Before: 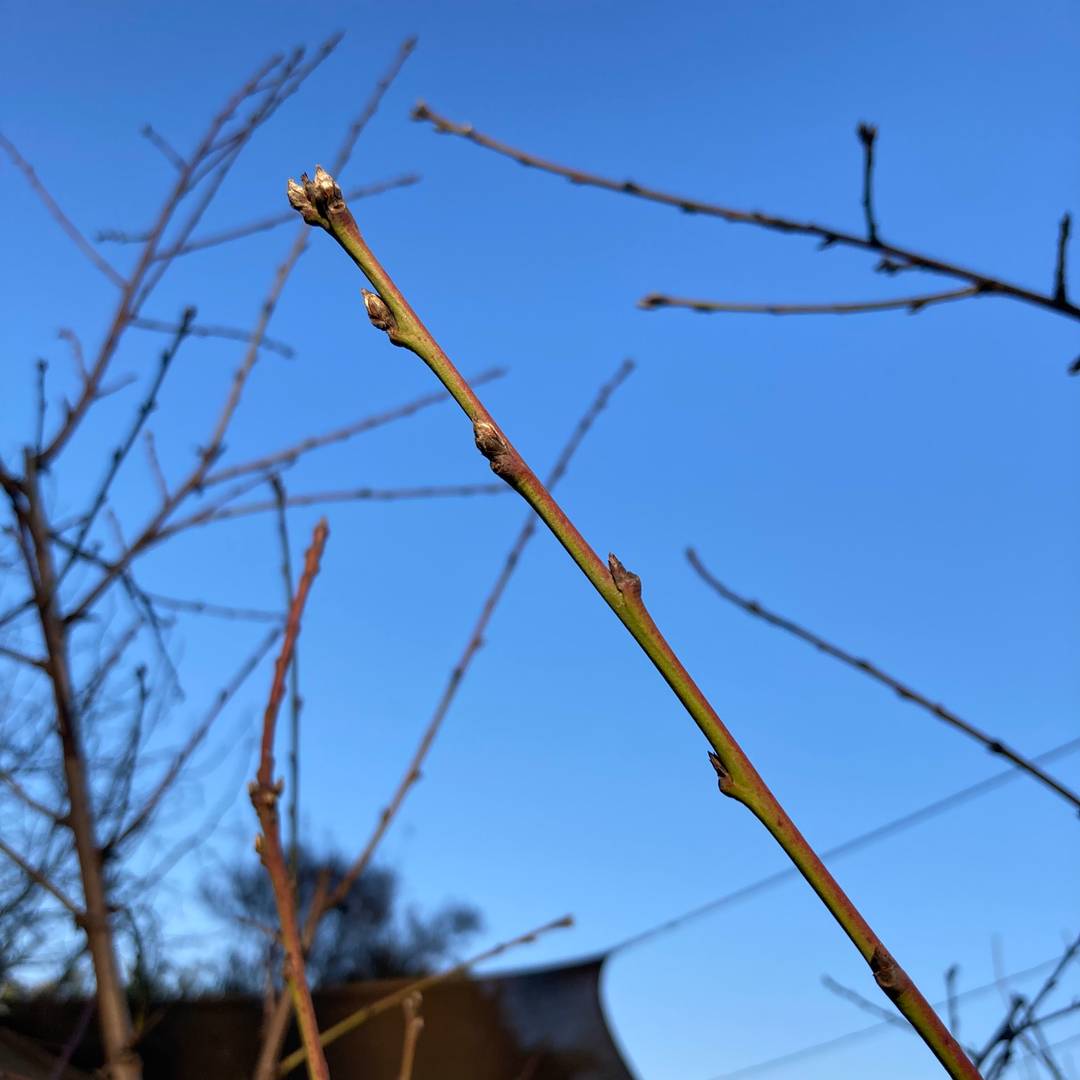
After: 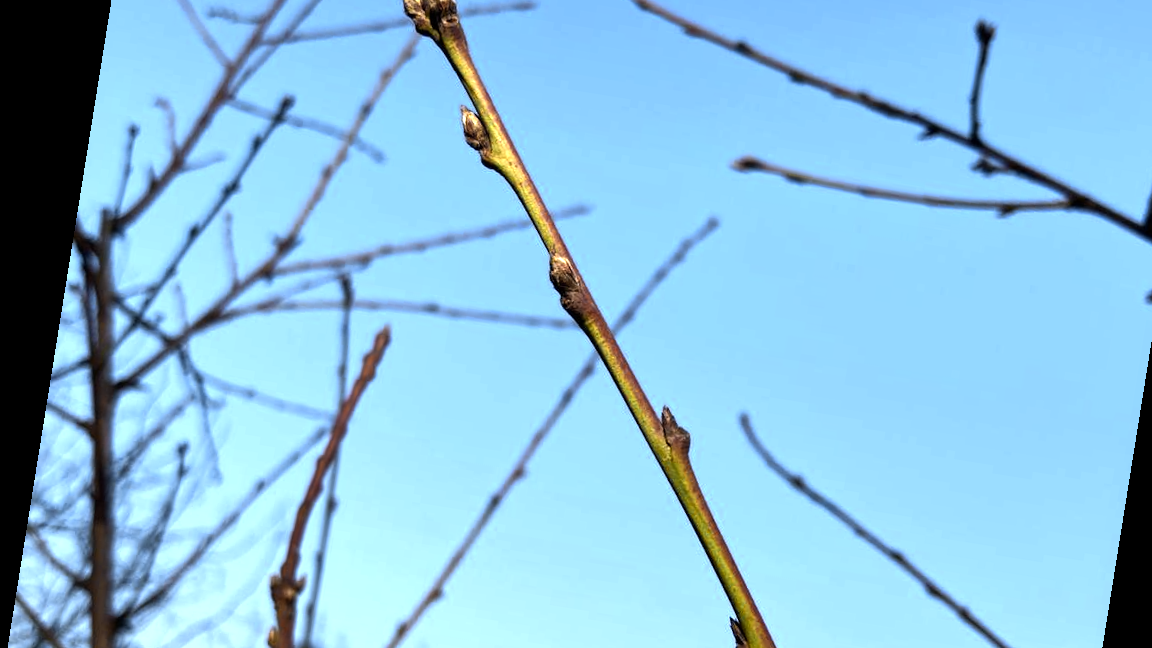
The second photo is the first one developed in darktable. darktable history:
crop: left 1.744%, top 19.225%, right 5.069%, bottom 28.357%
tone equalizer: -8 EV -0.417 EV, -7 EV -0.389 EV, -6 EV -0.333 EV, -5 EV -0.222 EV, -3 EV 0.222 EV, -2 EV 0.333 EV, -1 EV 0.389 EV, +0 EV 0.417 EV, edges refinement/feathering 500, mask exposure compensation -1.57 EV, preserve details no
rotate and perspective: rotation 9.12°, automatic cropping off
color zones: curves: ch0 [(0.004, 0.306) (0.107, 0.448) (0.252, 0.656) (0.41, 0.398) (0.595, 0.515) (0.768, 0.628)]; ch1 [(0.07, 0.323) (0.151, 0.452) (0.252, 0.608) (0.346, 0.221) (0.463, 0.189) (0.61, 0.368) (0.735, 0.395) (0.921, 0.412)]; ch2 [(0, 0.476) (0.132, 0.512) (0.243, 0.512) (0.397, 0.48) (0.522, 0.376) (0.634, 0.536) (0.761, 0.46)]
